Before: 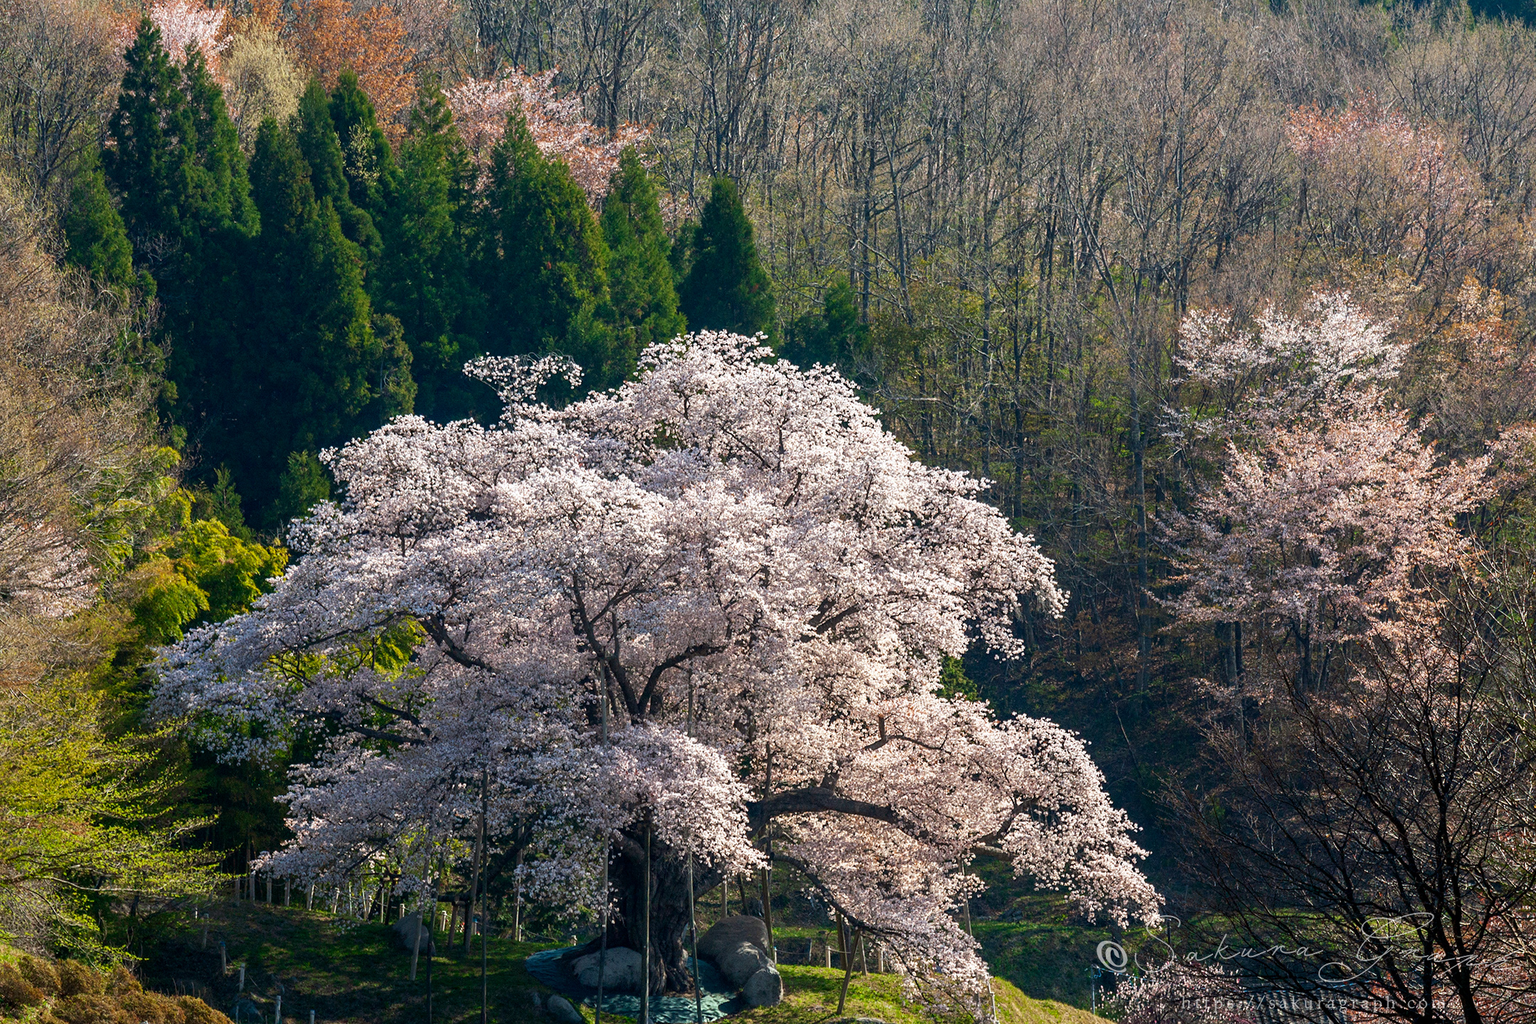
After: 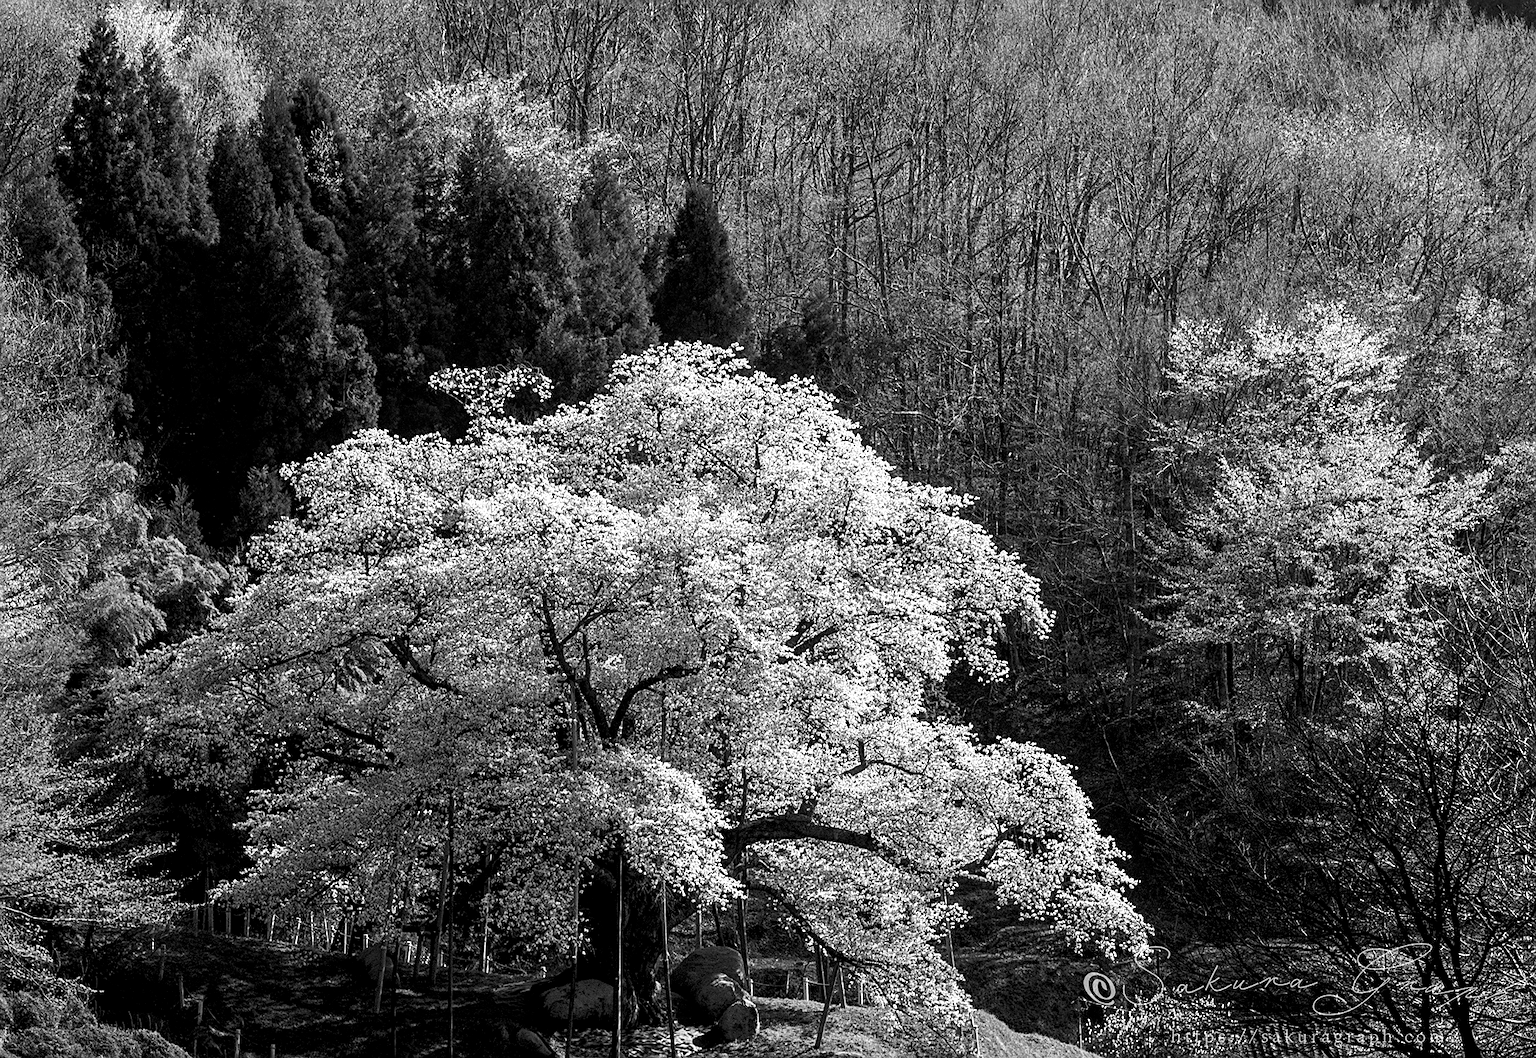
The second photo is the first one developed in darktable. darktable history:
monochrome: on, module defaults
tone curve: curves: ch0 [(0, 0) (0.118, 0.034) (0.182, 0.124) (0.265, 0.214) (0.504, 0.508) (0.783, 0.825) (1, 1)], color space Lab, linked channels, preserve colors none
sharpen: on, module defaults
local contrast: highlights 100%, shadows 100%, detail 120%, midtone range 0.2
crop and rotate: left 3.238%
haze removal: strength 0.02, distance 0.25, compatibility mode true, adaptive false
color calibration: x 0.37, y 0.382, temperature 4313.32 K
